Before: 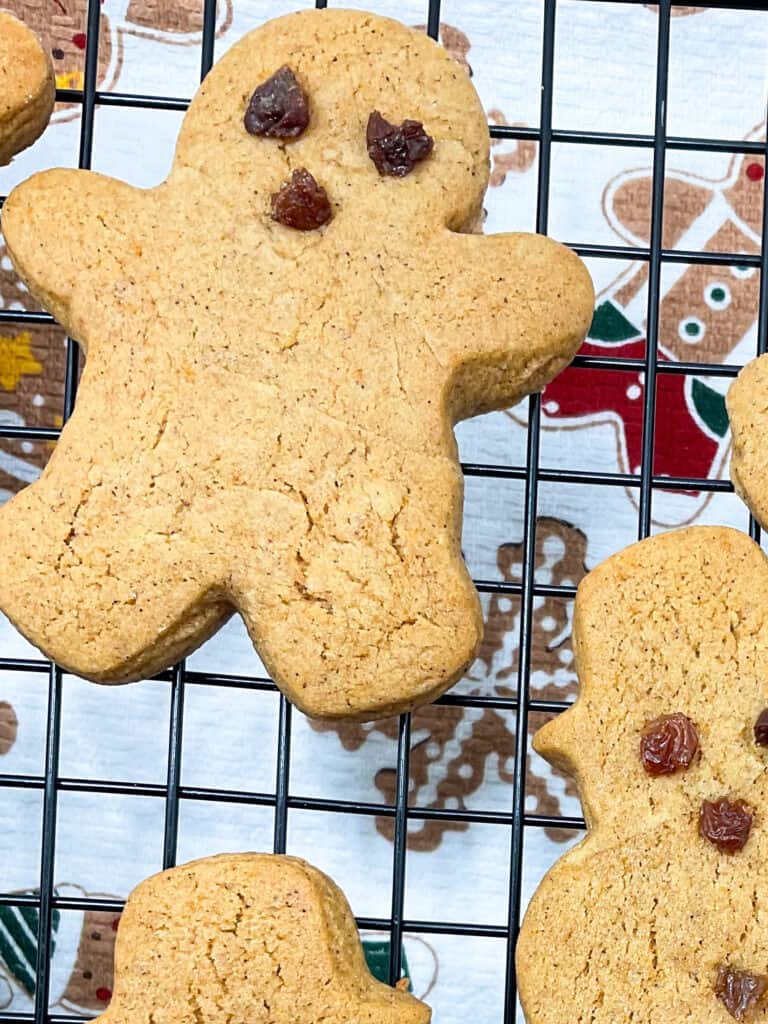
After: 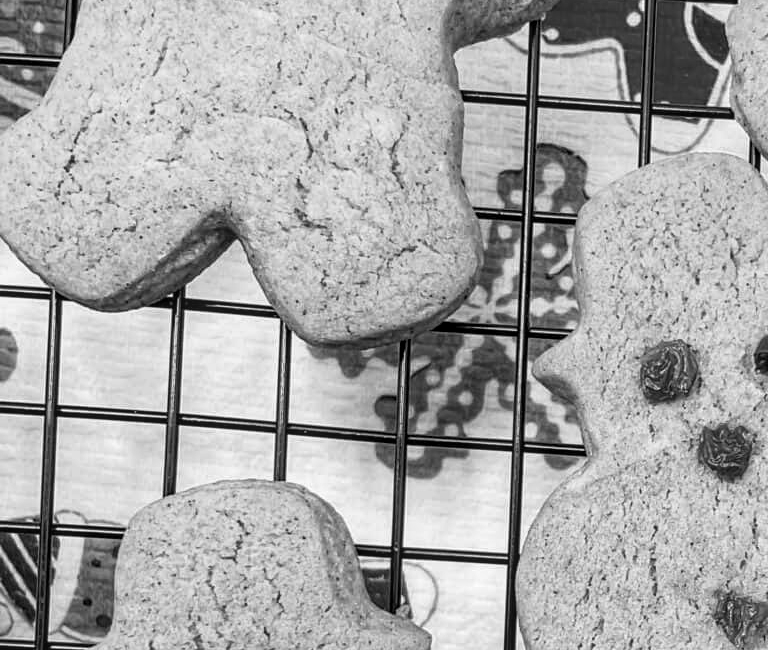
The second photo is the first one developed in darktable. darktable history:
white balance: red 0.982, blue 1.018
local contrast: on, module defaults
monochrome: size 1
crop and rotate: top 36.435%
